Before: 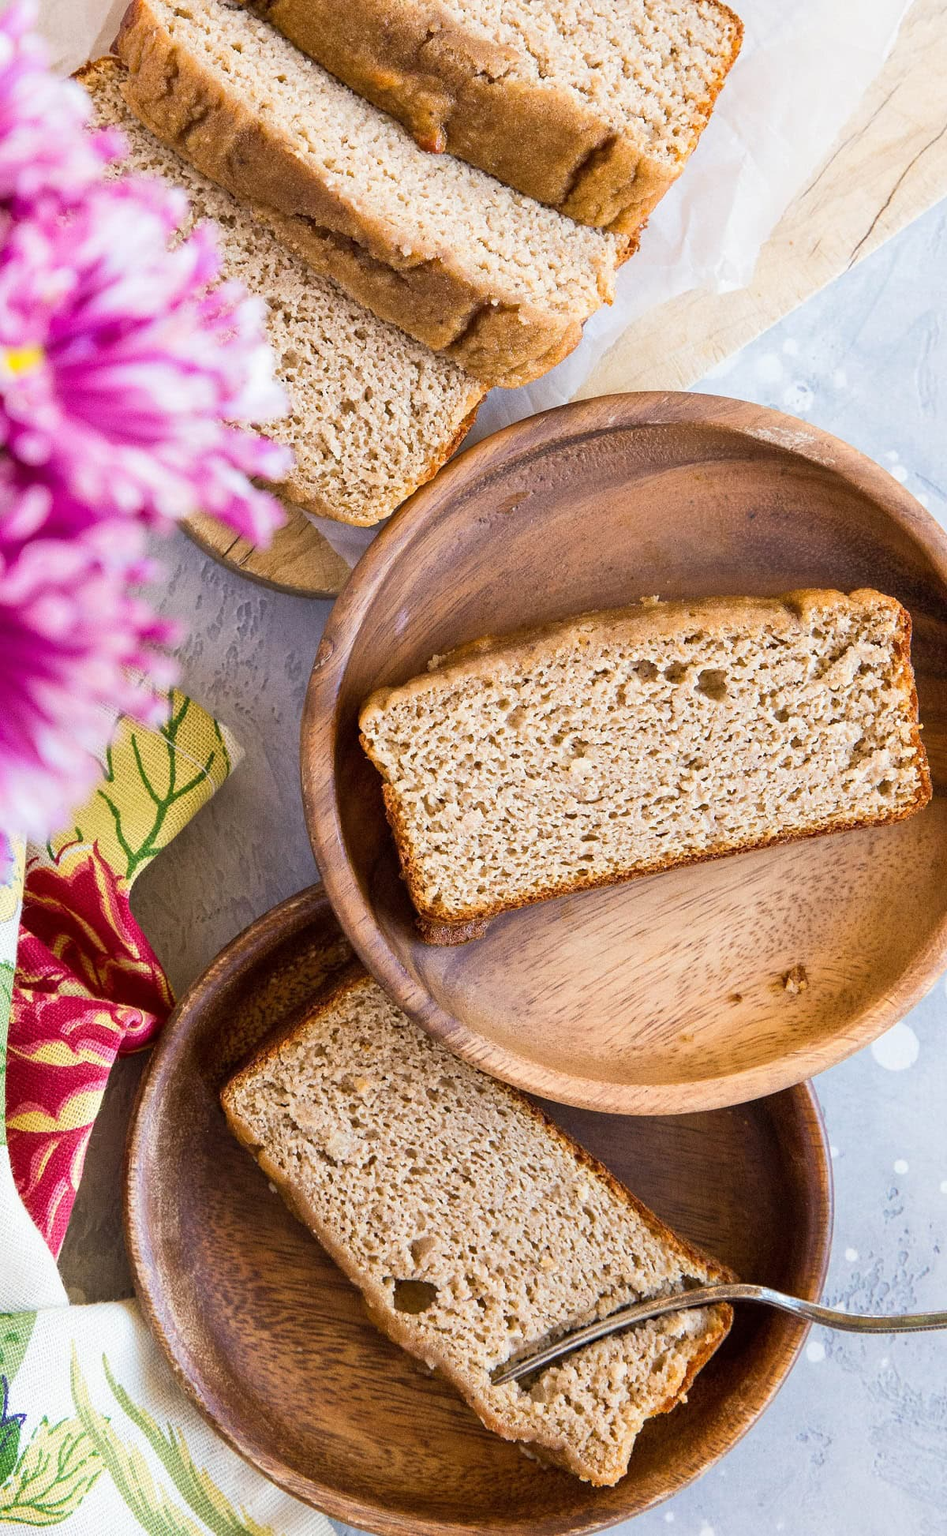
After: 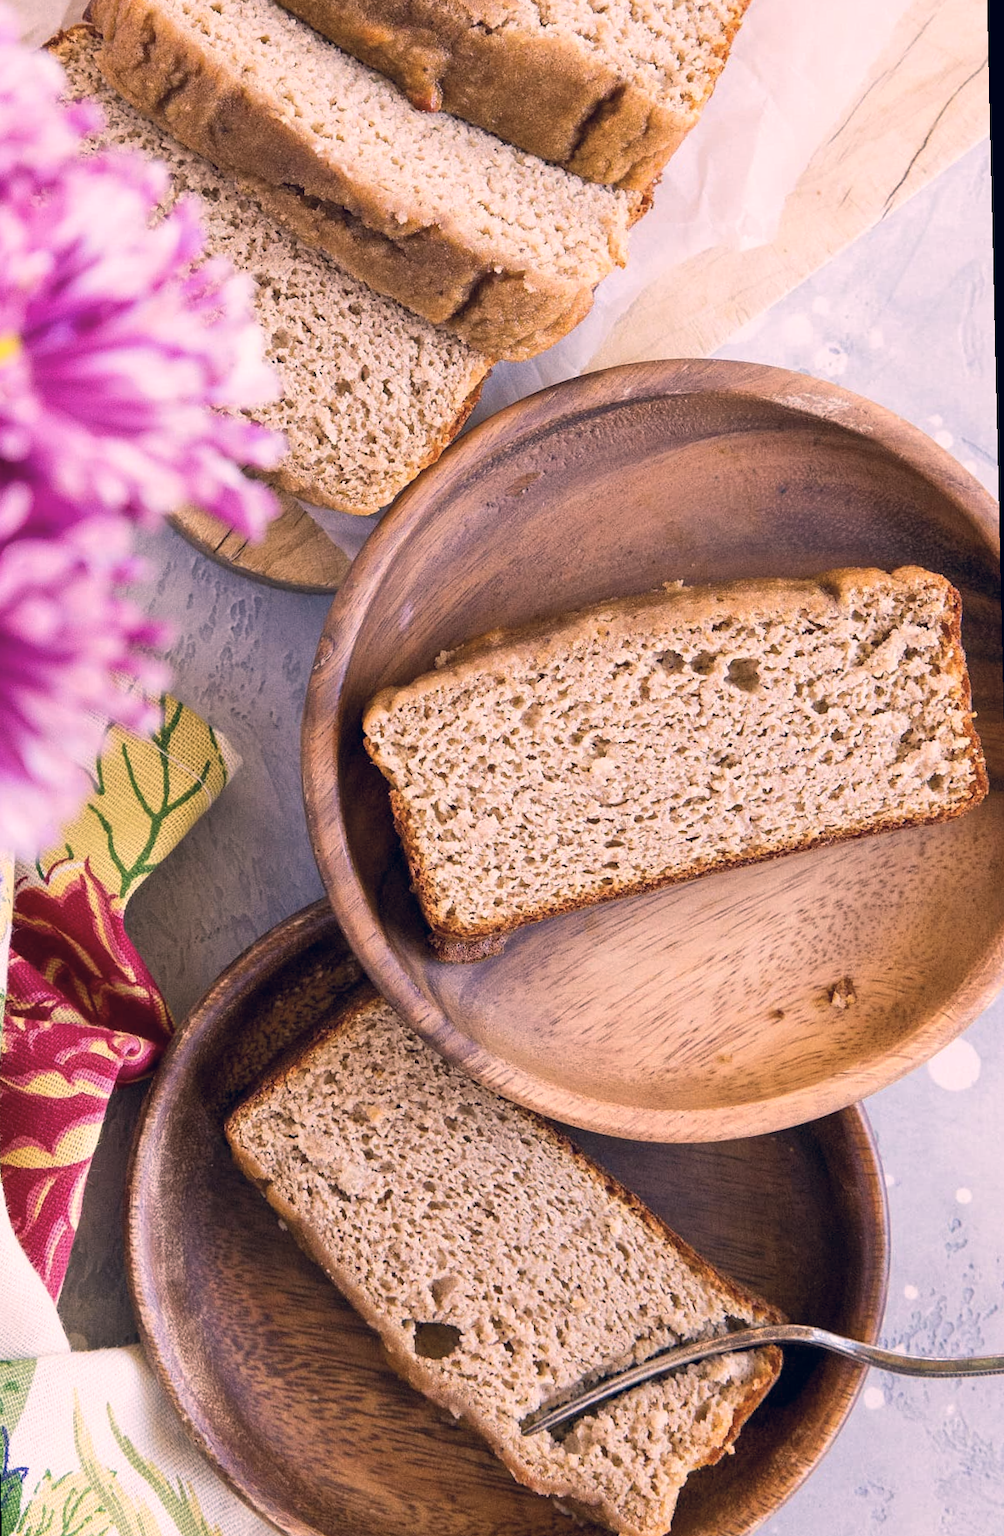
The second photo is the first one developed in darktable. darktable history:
color correction: highlights a* 14.46, highlights b* 5.85, shadows a* -5.53, shadows b* -15.24, saturation 0.85
rotate and perspective: rotation -1.32°, lens shift (horizontal) -0.031, crop left 0.015, crop right 0.985, crop top 0.047, crop bottom 0.982
crop: left 1.743%, right 0.268%, bottom 2.011%
